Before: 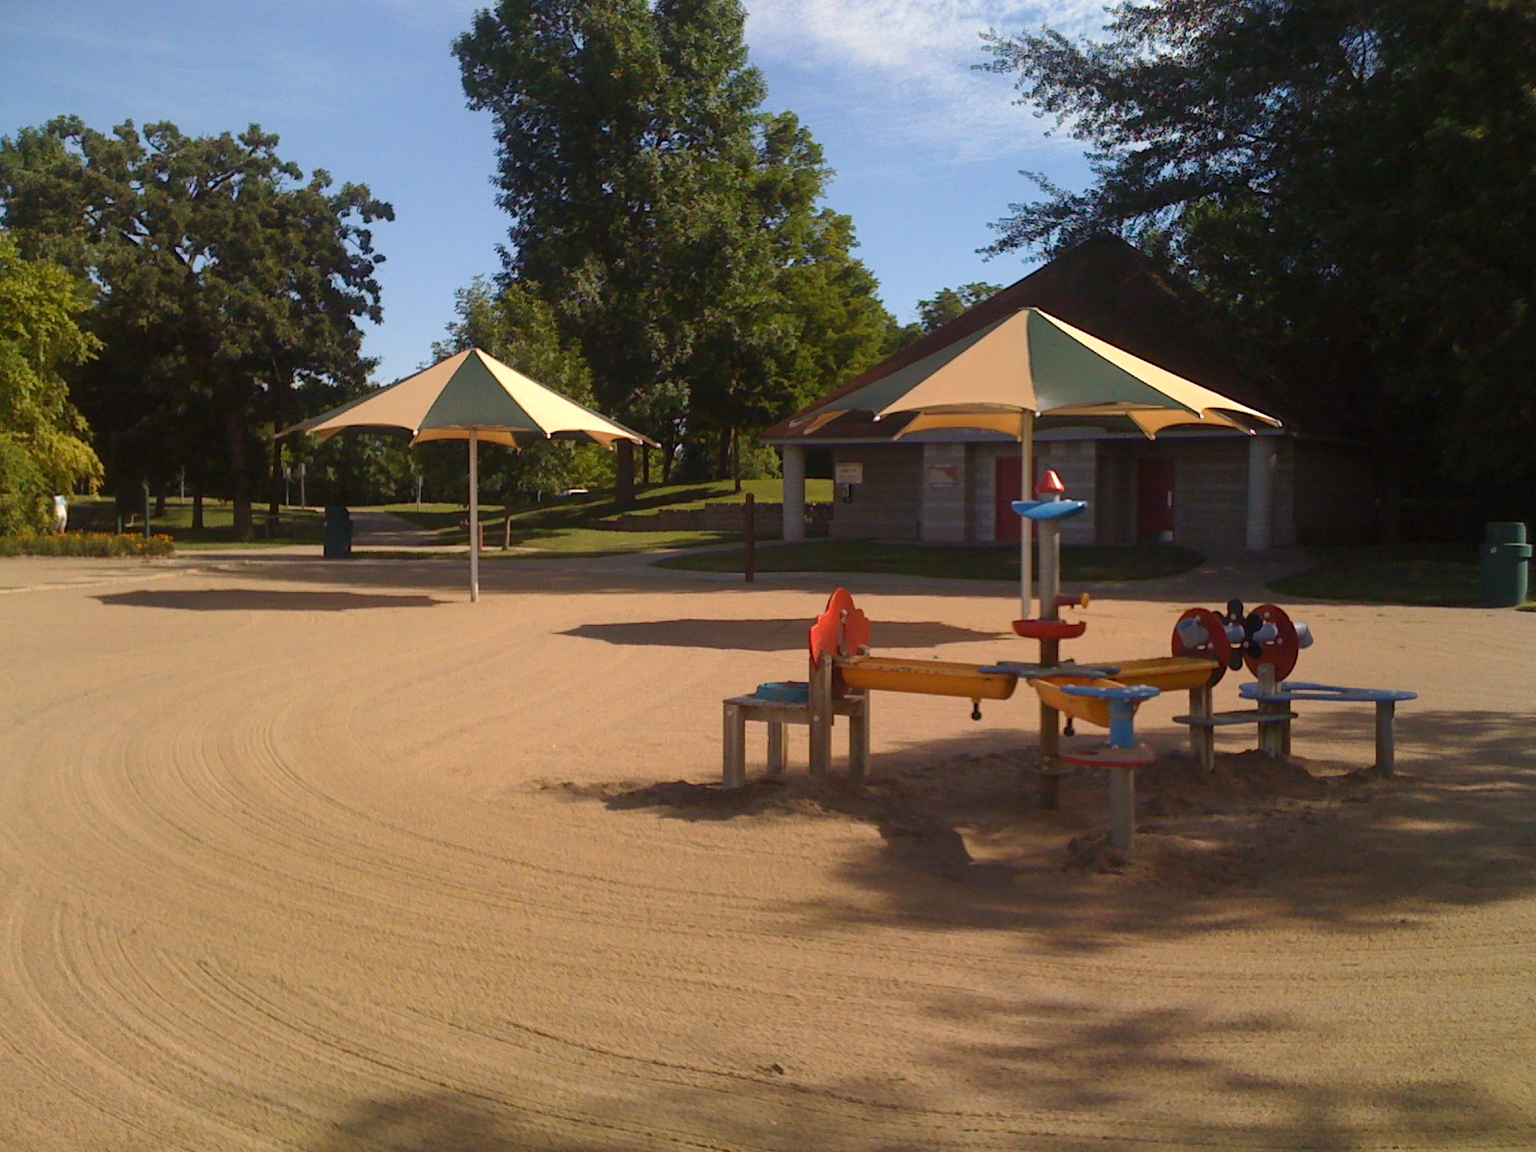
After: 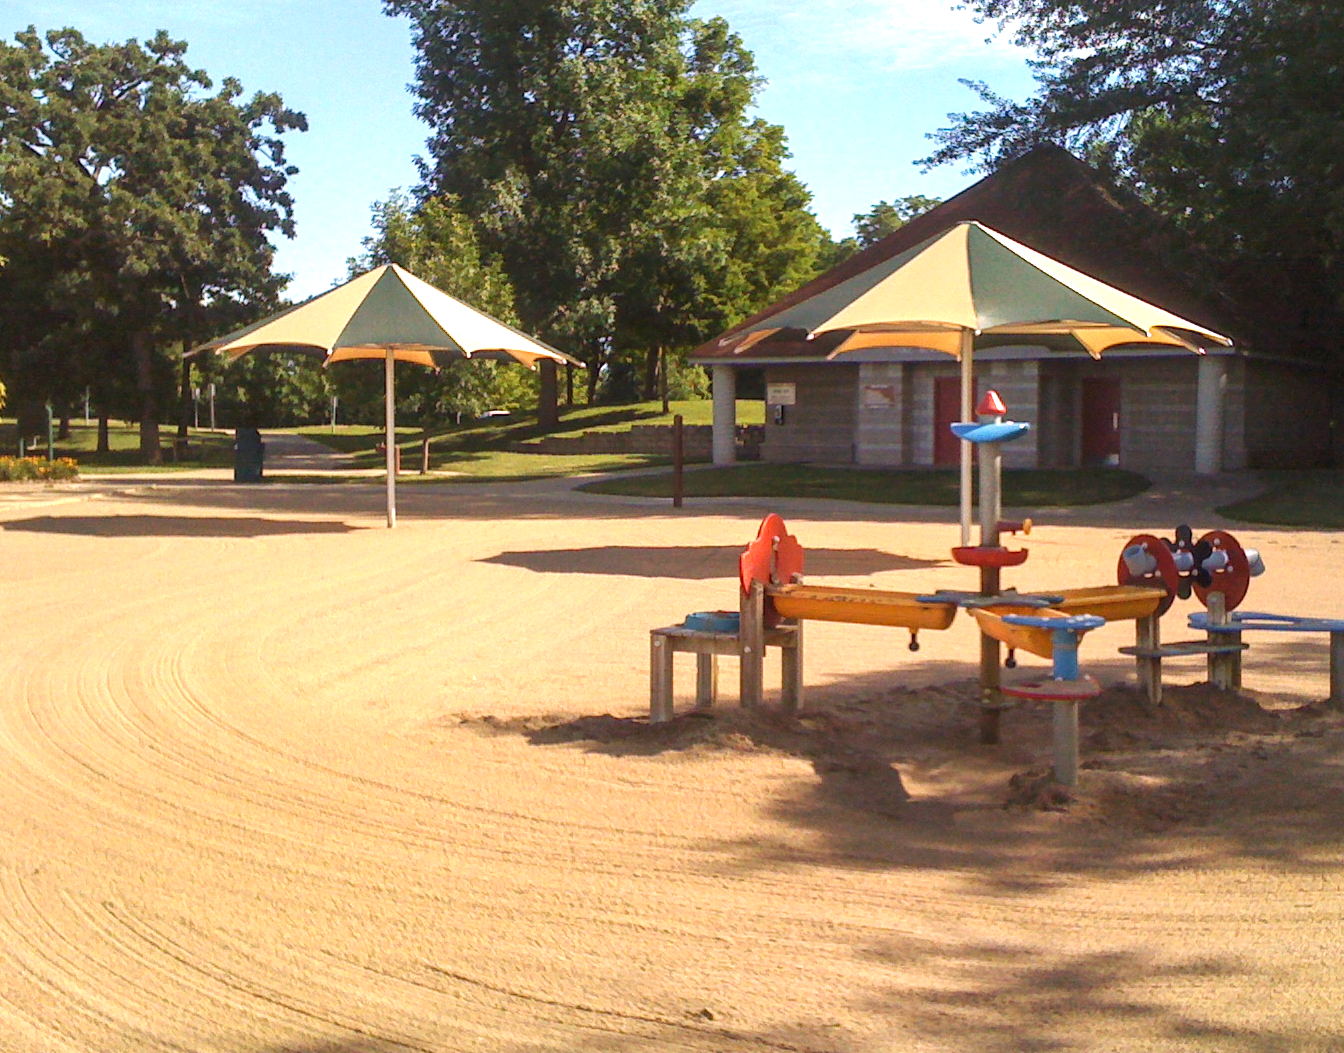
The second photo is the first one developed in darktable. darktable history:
local contrast: detail 130%
crop: left 6.449%, top 8.324%, right 9.539%, bottom 3.853%
exposure: black level correction 0, exposure 1.188 EV, compensate highlight preservation false
